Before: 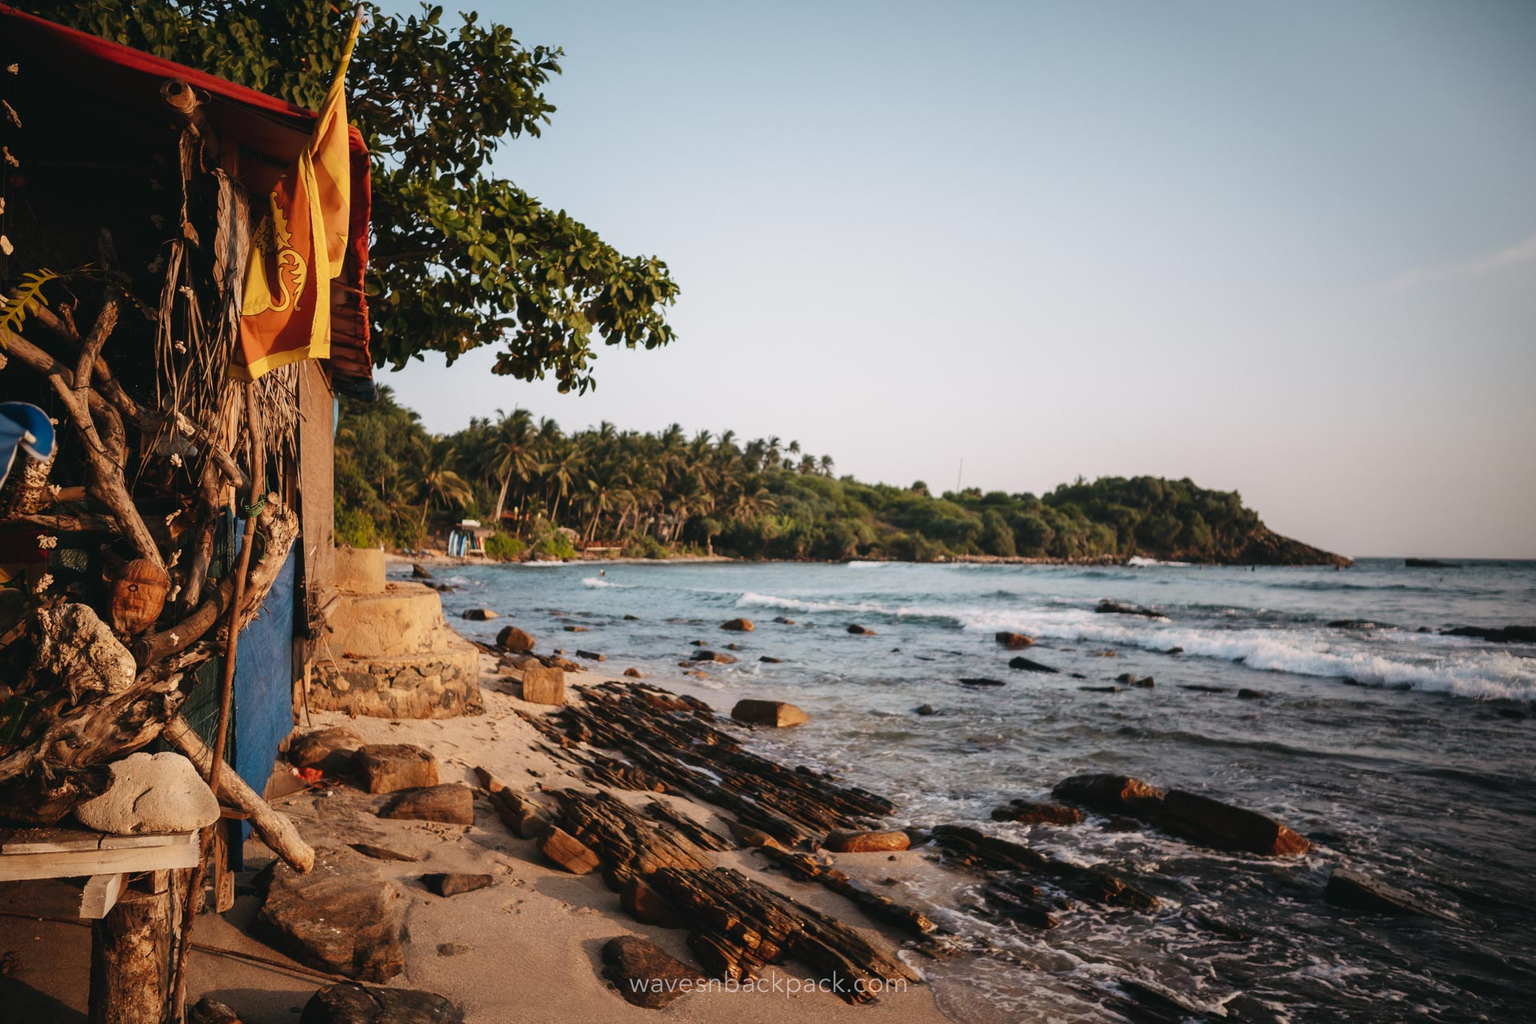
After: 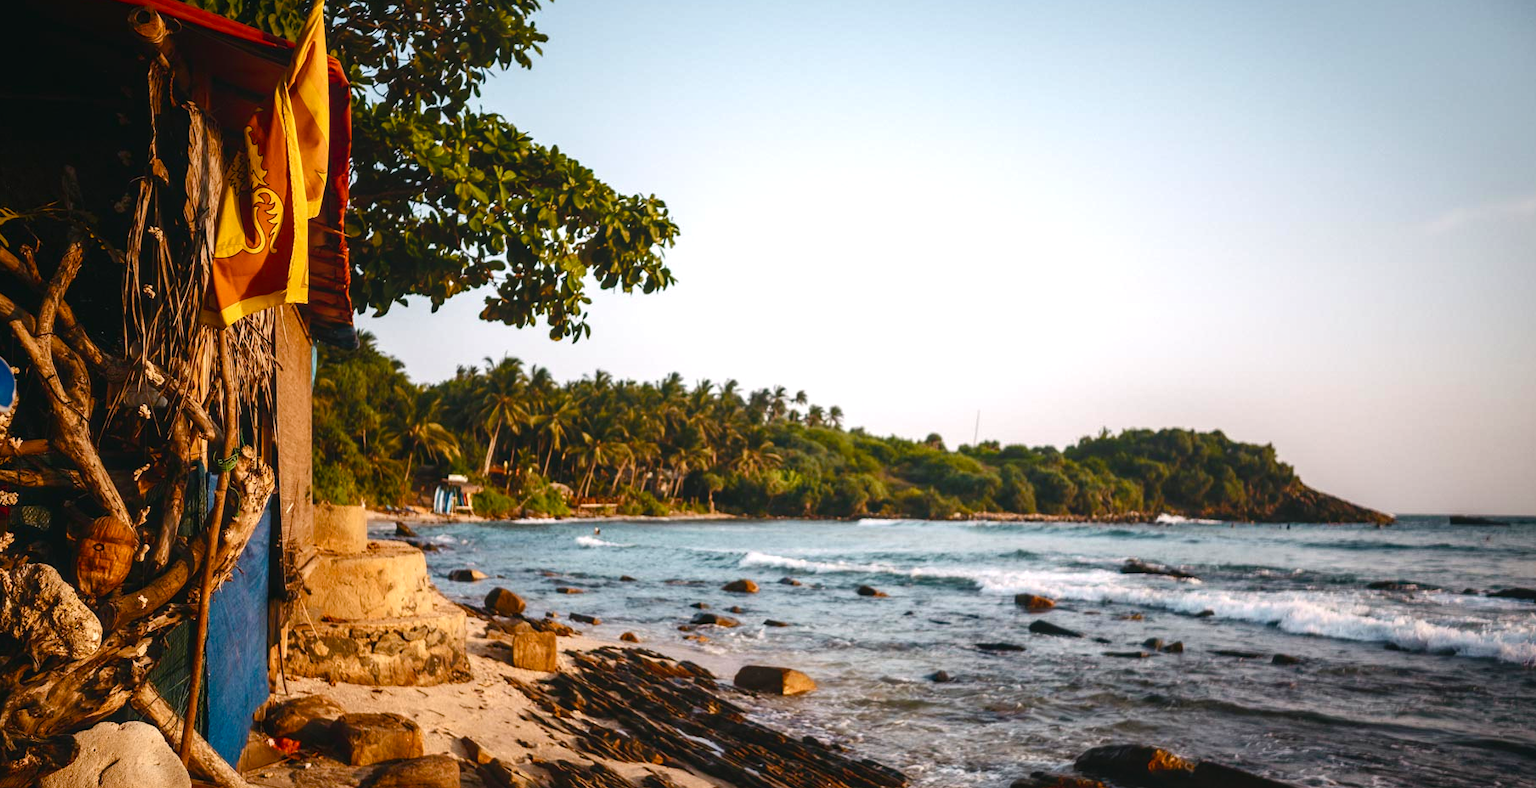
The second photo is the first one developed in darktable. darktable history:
local contrast: detail 109%
color balance rgb: perceptual saturation grading › global saturation 20%, perceptual saturation grading › highlights -25.836%, perceptual saturation grading › shadows 49.241%, perceptual brilliance grading › highlights 15.442%, perceptual brilliance grading › shadows -14.307%, global vibrance 20%
crop: left 2.65%, top 7.159%, right 3.16%, bottom 20.297%
